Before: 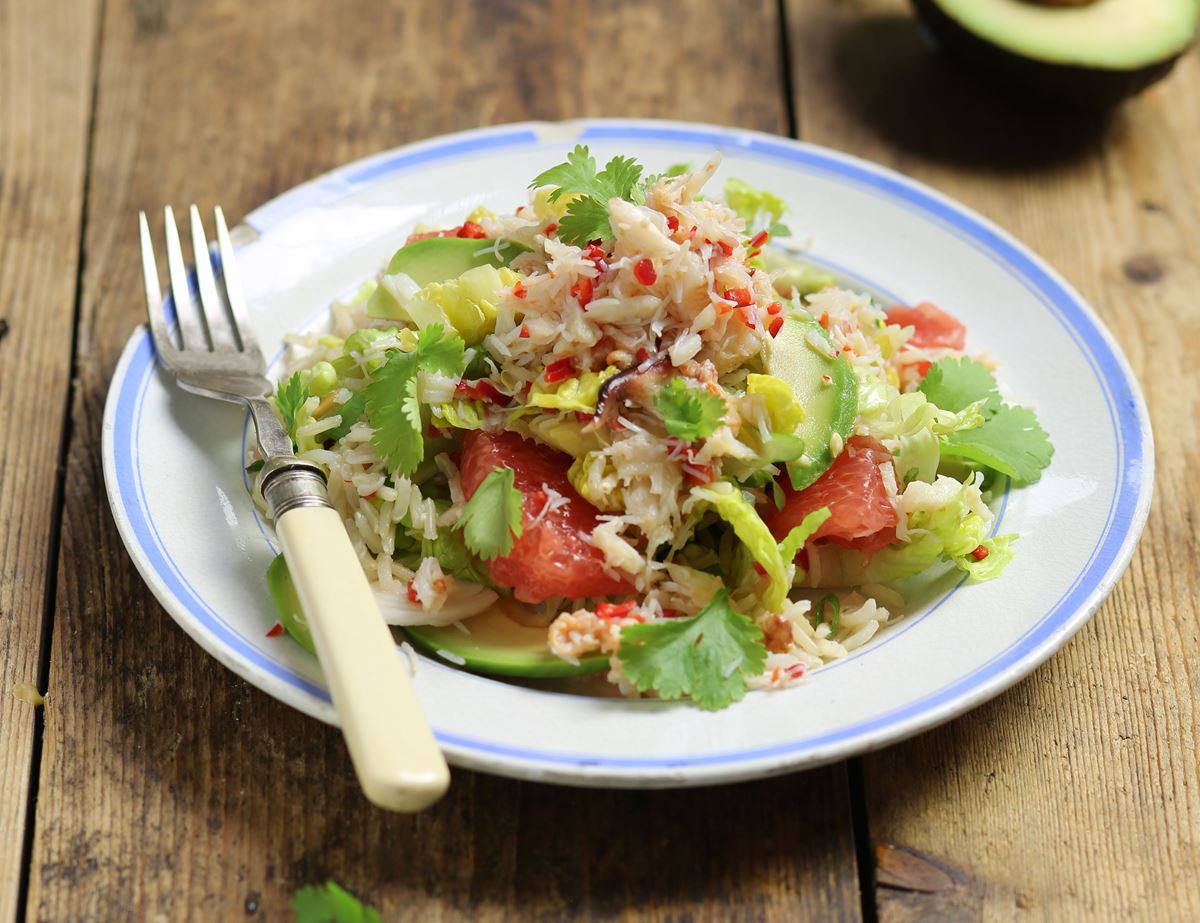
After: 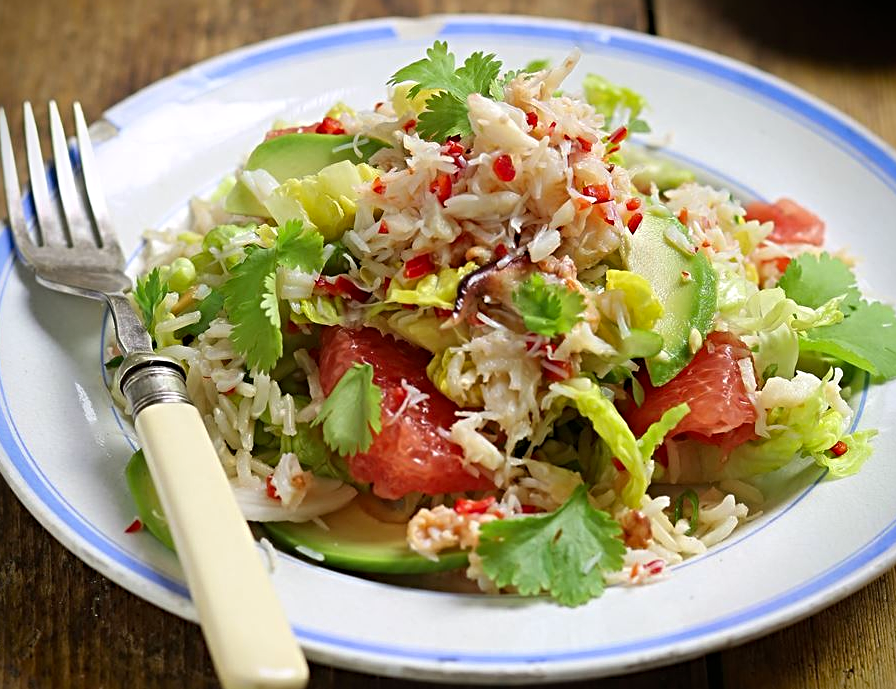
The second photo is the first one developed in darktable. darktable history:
tone equalizer: -8 EV -0.55 EV
crop and rotate: left 11.831%, top 11.346%, right 13.429%, bottom 13.899%
color contrast: green-magenta contrast 1.1, blue-yellow contrast 1.1, unbound 0
base curve: curves: ch0 [(0, 0) (0.303, 0.277) (1, 1)]
white balance: red 1.004, blue 1.024
vignetting: fall-off start 88.53%, fall-off radius 44.2%, saturation 0.376, width/height ratio 1.161
sharpen: radius 4
